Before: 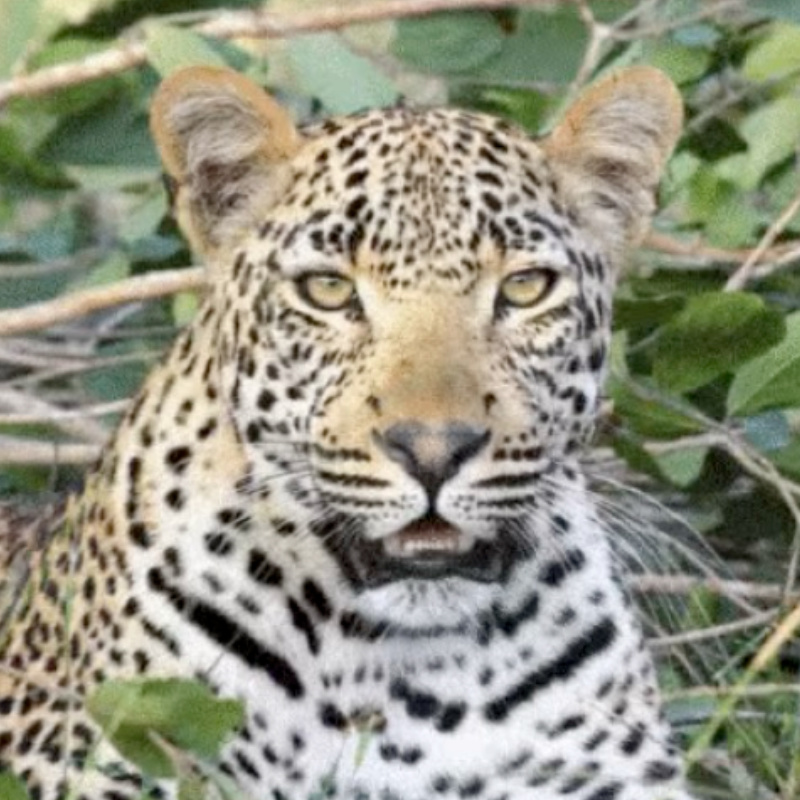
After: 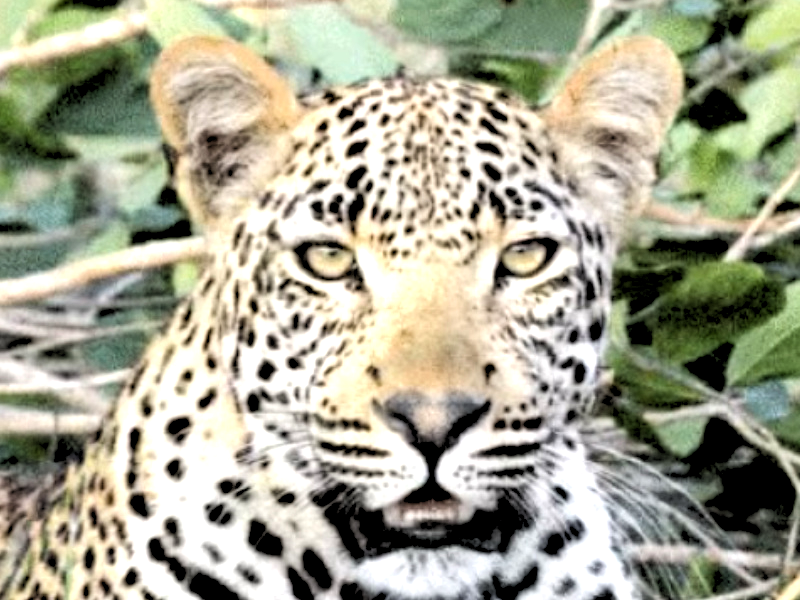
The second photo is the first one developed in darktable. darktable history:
tone equalizer: -8 EV -0.75 EV, -7 EV -0.7 EV, -6 EV -0.6 EV, -5 EV -0.4 EV, -3 EV 0.4 EV, -2 EV 0.6 EV, -1 EV 0.7 EV, +0 EV 0.75 EV, edges refinement/feathering 500, mask exposure compensation -1.57 EV, preserve details no
crop: top 3.857%, bottom 21.132%
rgb levels: levels [[0.029, 0.461, 0.922], [0, 0.5, 1], [0, 0.5, 1]]
